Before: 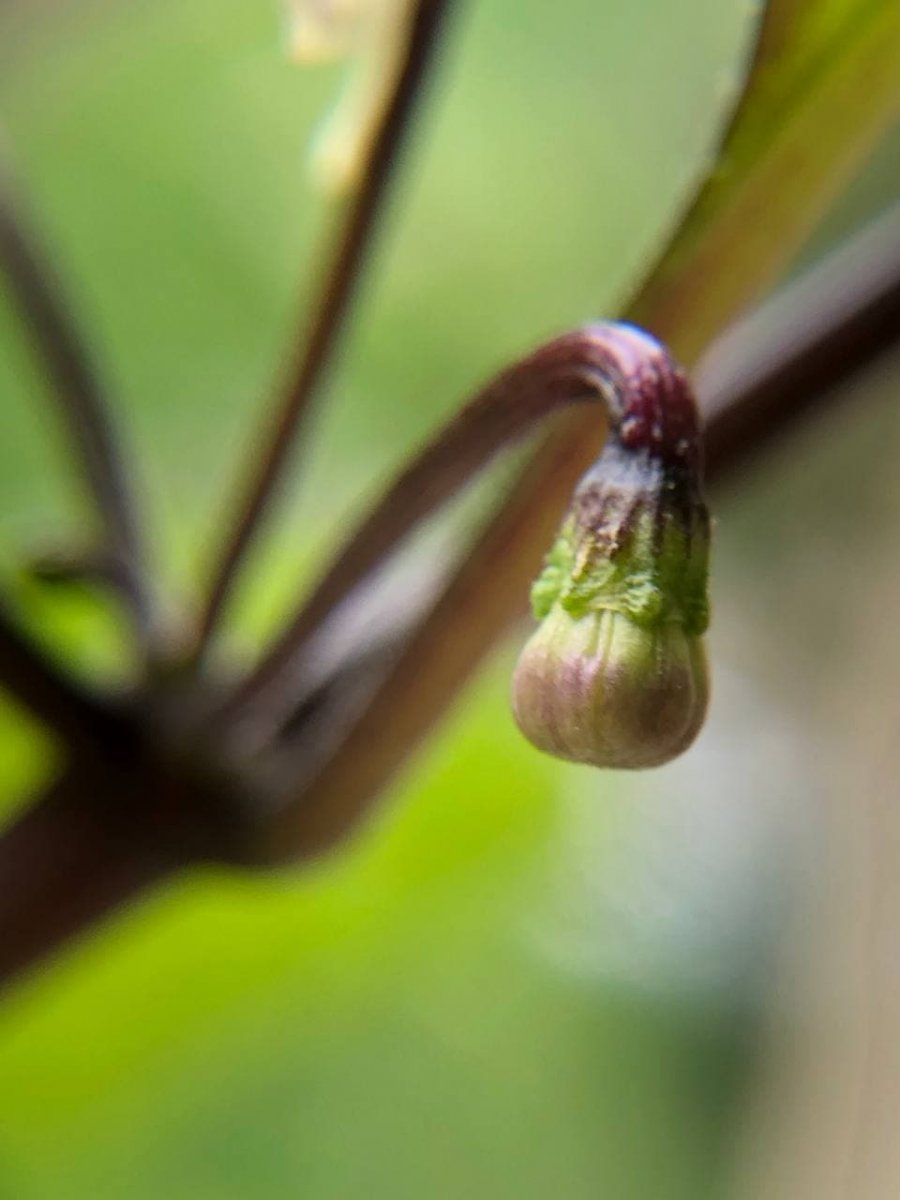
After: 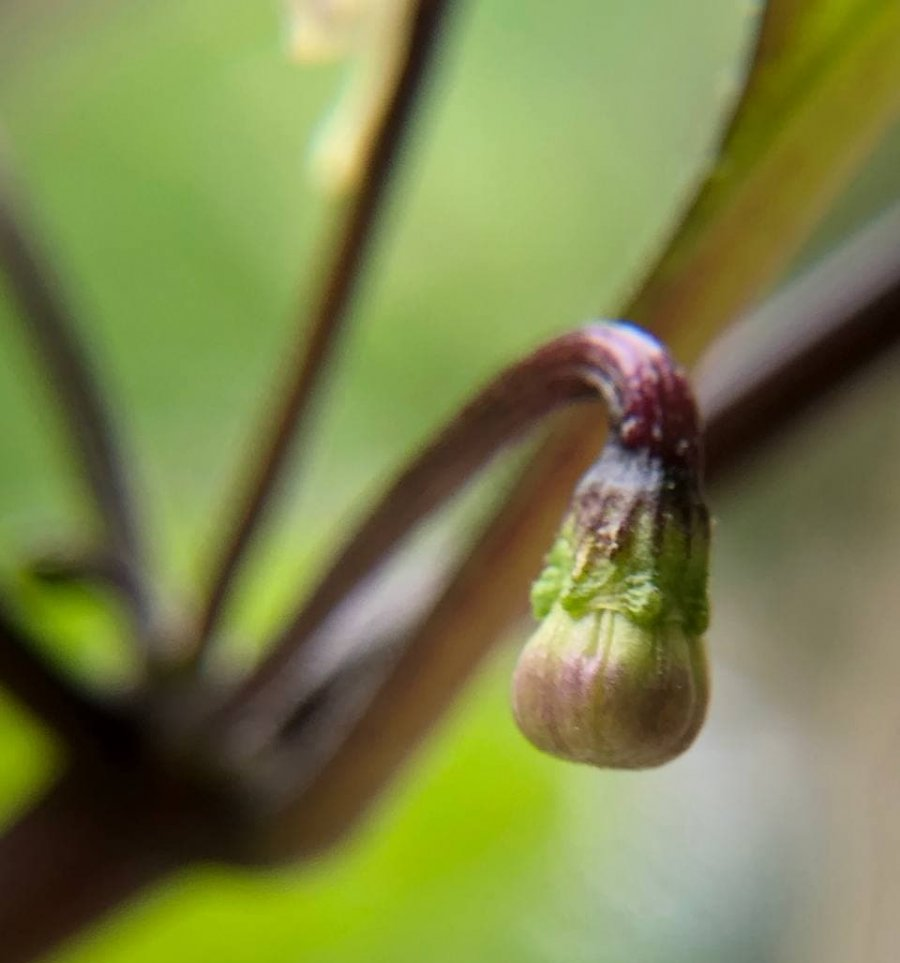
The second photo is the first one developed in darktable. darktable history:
crop: bottom 19.717%
